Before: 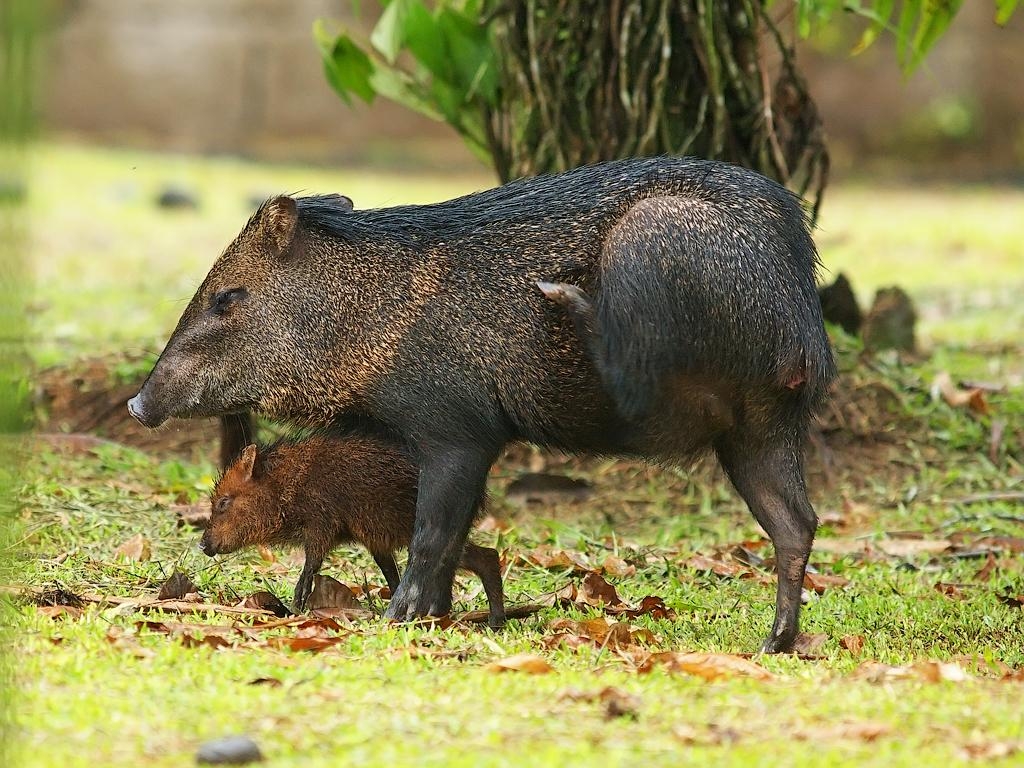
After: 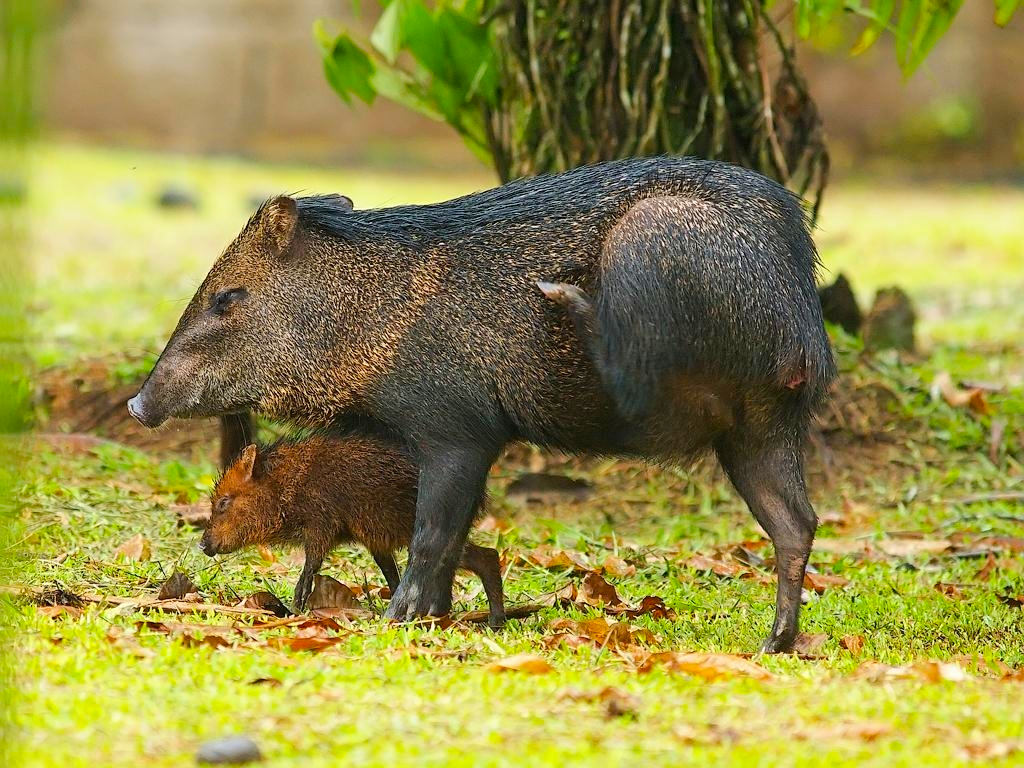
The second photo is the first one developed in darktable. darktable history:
color balance rgb: perceptual saturation grading › global saturation 19.265%, perceptual brilliance grading › mid-tones 10.367%, perceptual brilliance grading › shadows 14.477%, global vibrance 14.604%
